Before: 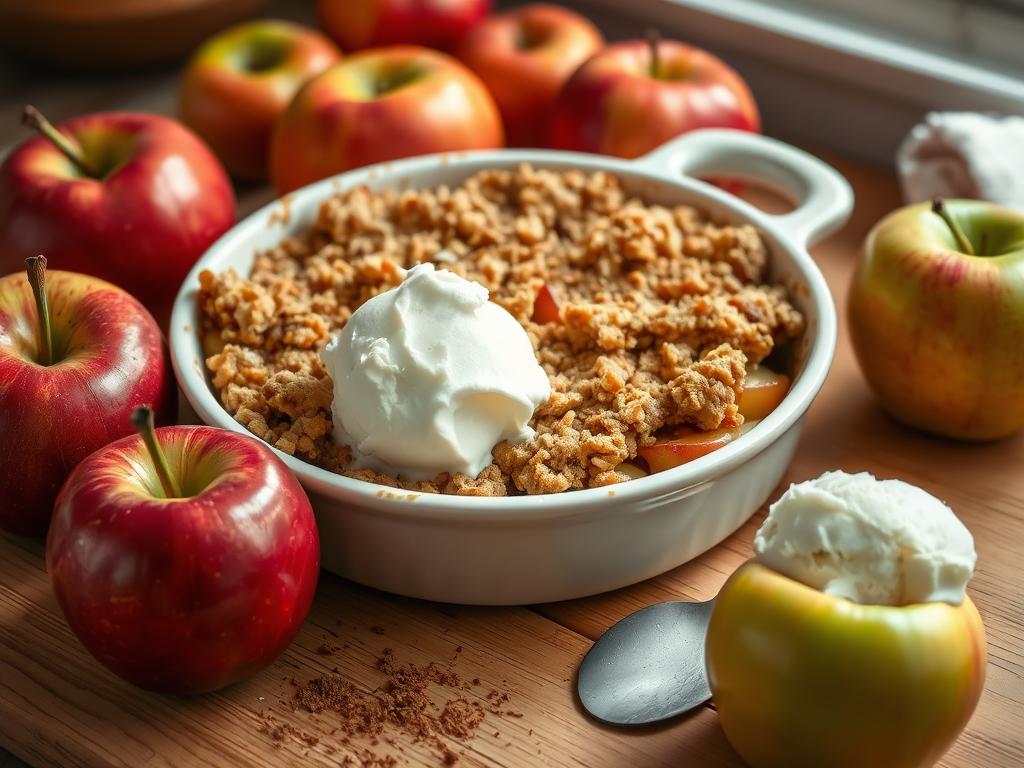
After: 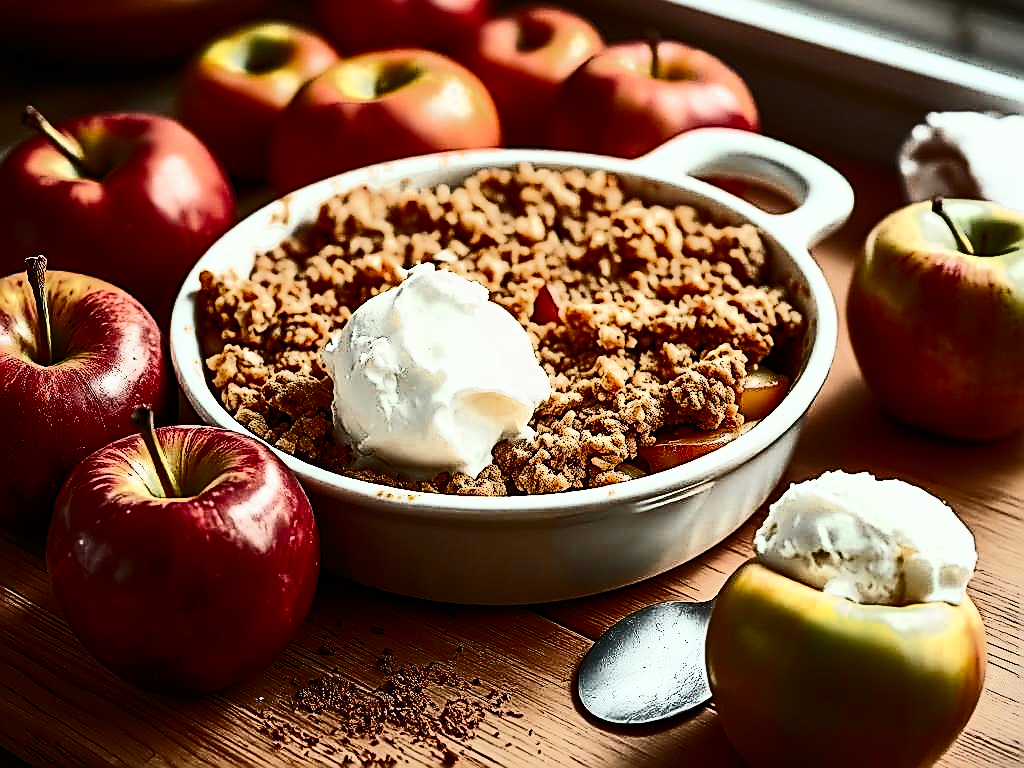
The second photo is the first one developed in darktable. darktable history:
filmic rgb: black relative exposure -16 EV, white relative exposure 6.92 EV, hardness 4.69, iterations of high-quality reconstruction 0
contrast brightness saturation: contrast 0.918, brightness 0.201
color zones: curves: ch0 [(0.11, 0.396) (0.195, 0.36) (0.25, 0.5) (0.303, 0.412) (0.357, 0.544) (0.75, 0.5) (0.967, 0.328)]; ch1 [(0, 0.468) (0.112, 0.512) (0.202, 0.6) (0.25, 0.5) (0.307, 0.352) (0.357, 0.544) (0.75, 0.5) (0.963, 0.524)]
sharpen: amount 1.994
